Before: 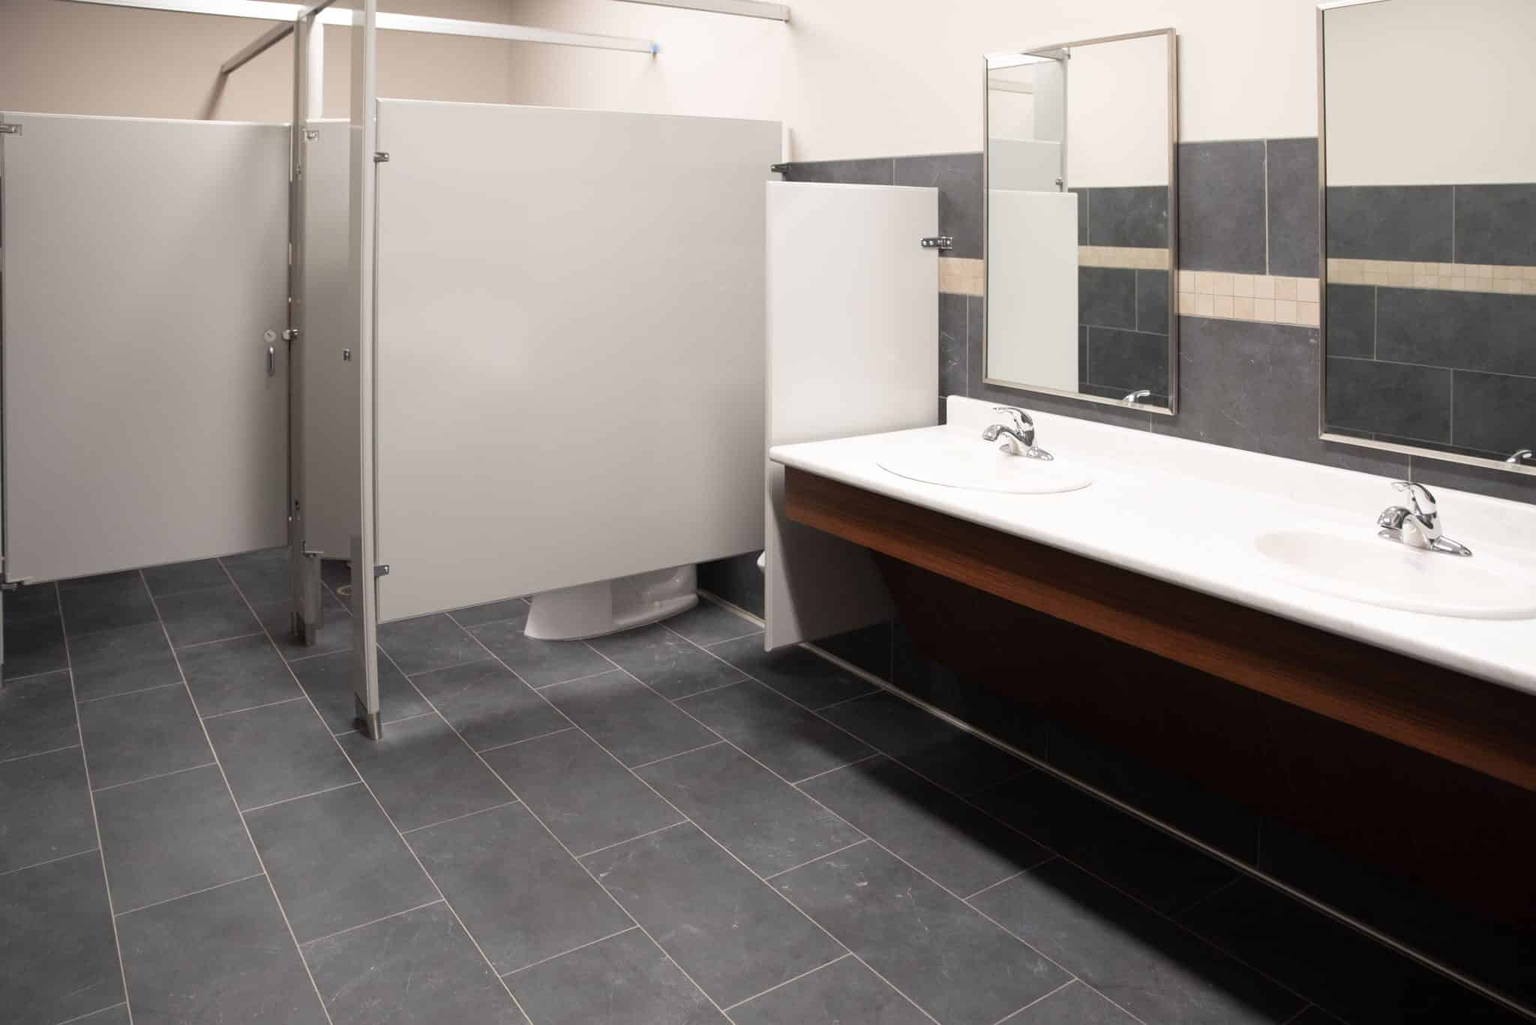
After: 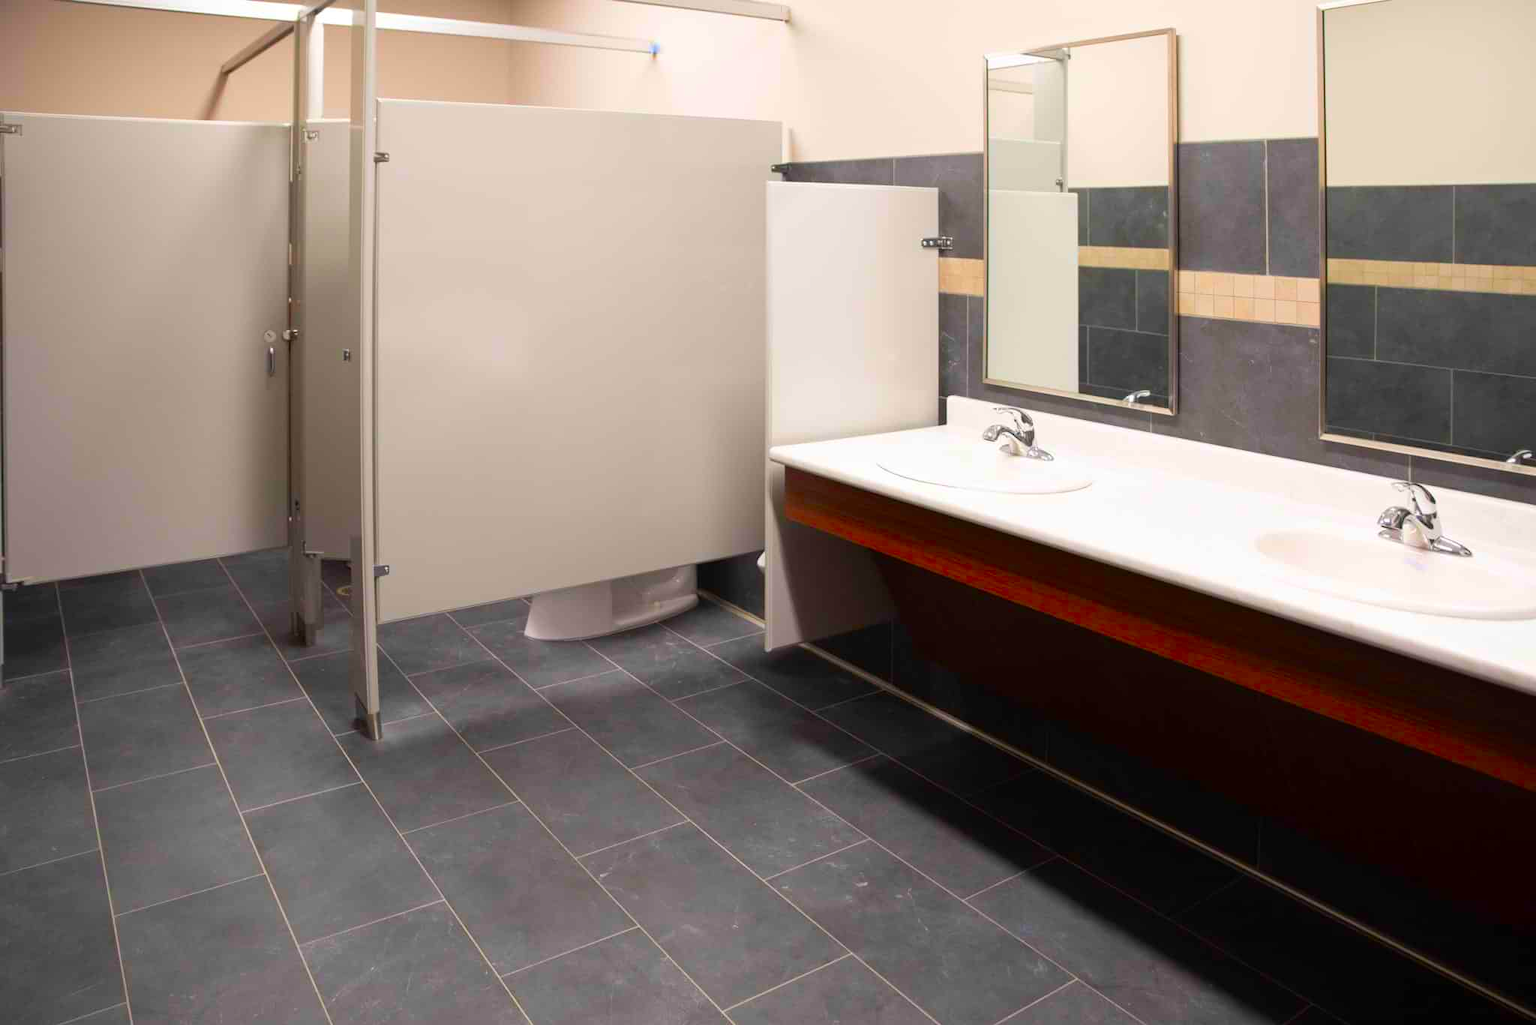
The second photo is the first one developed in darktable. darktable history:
color correction: highlights b* 0.038, saturation 2.14
